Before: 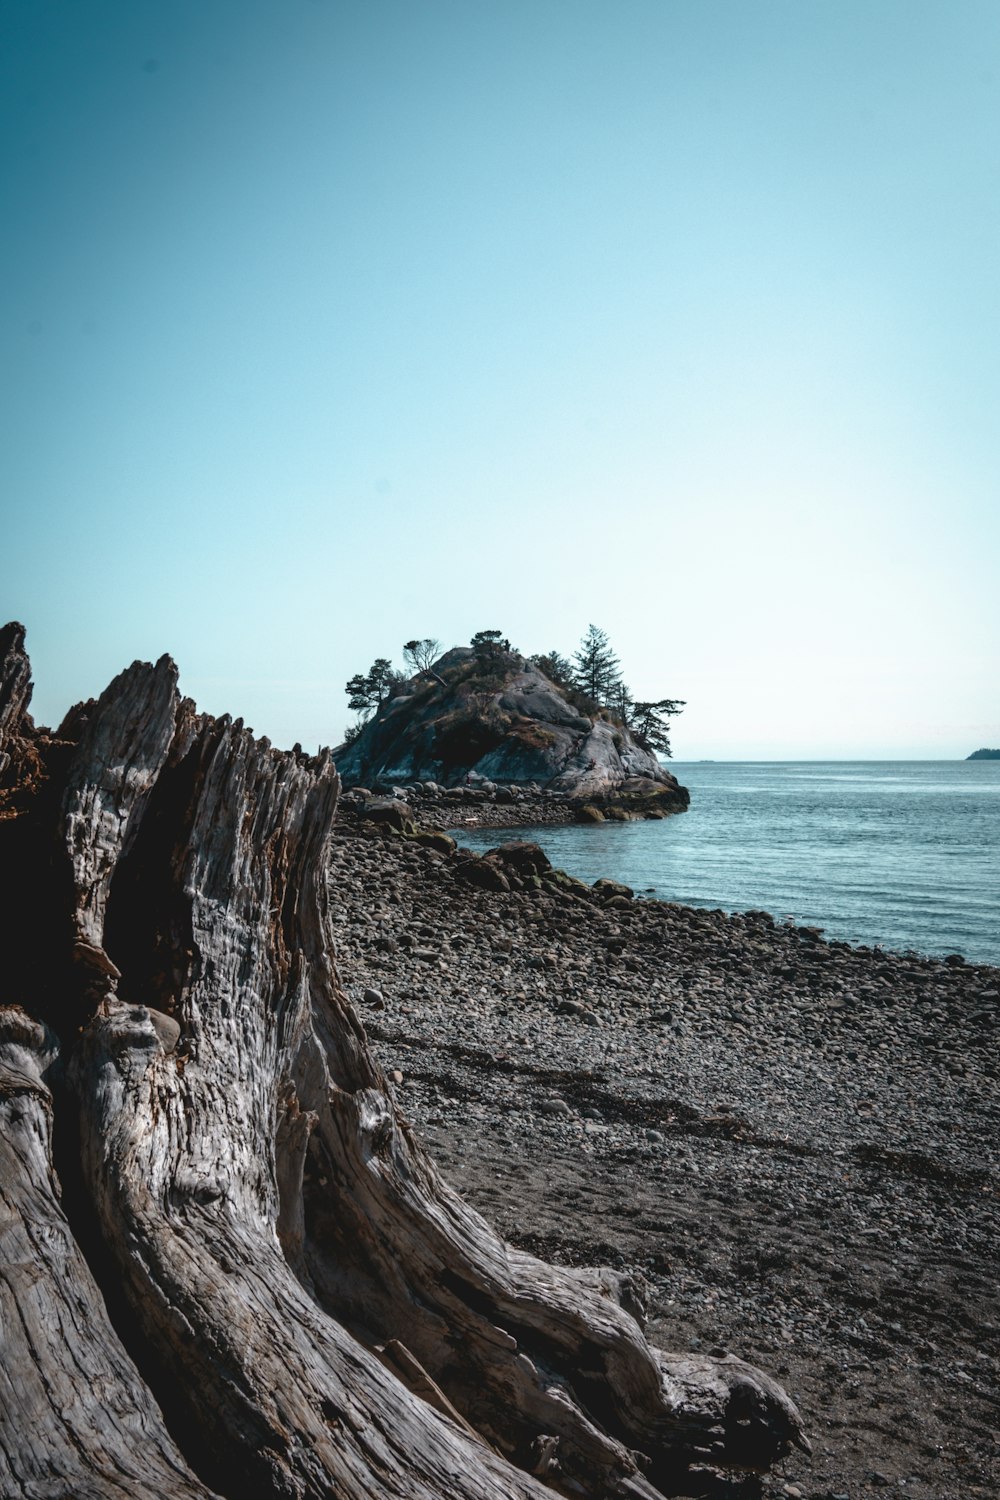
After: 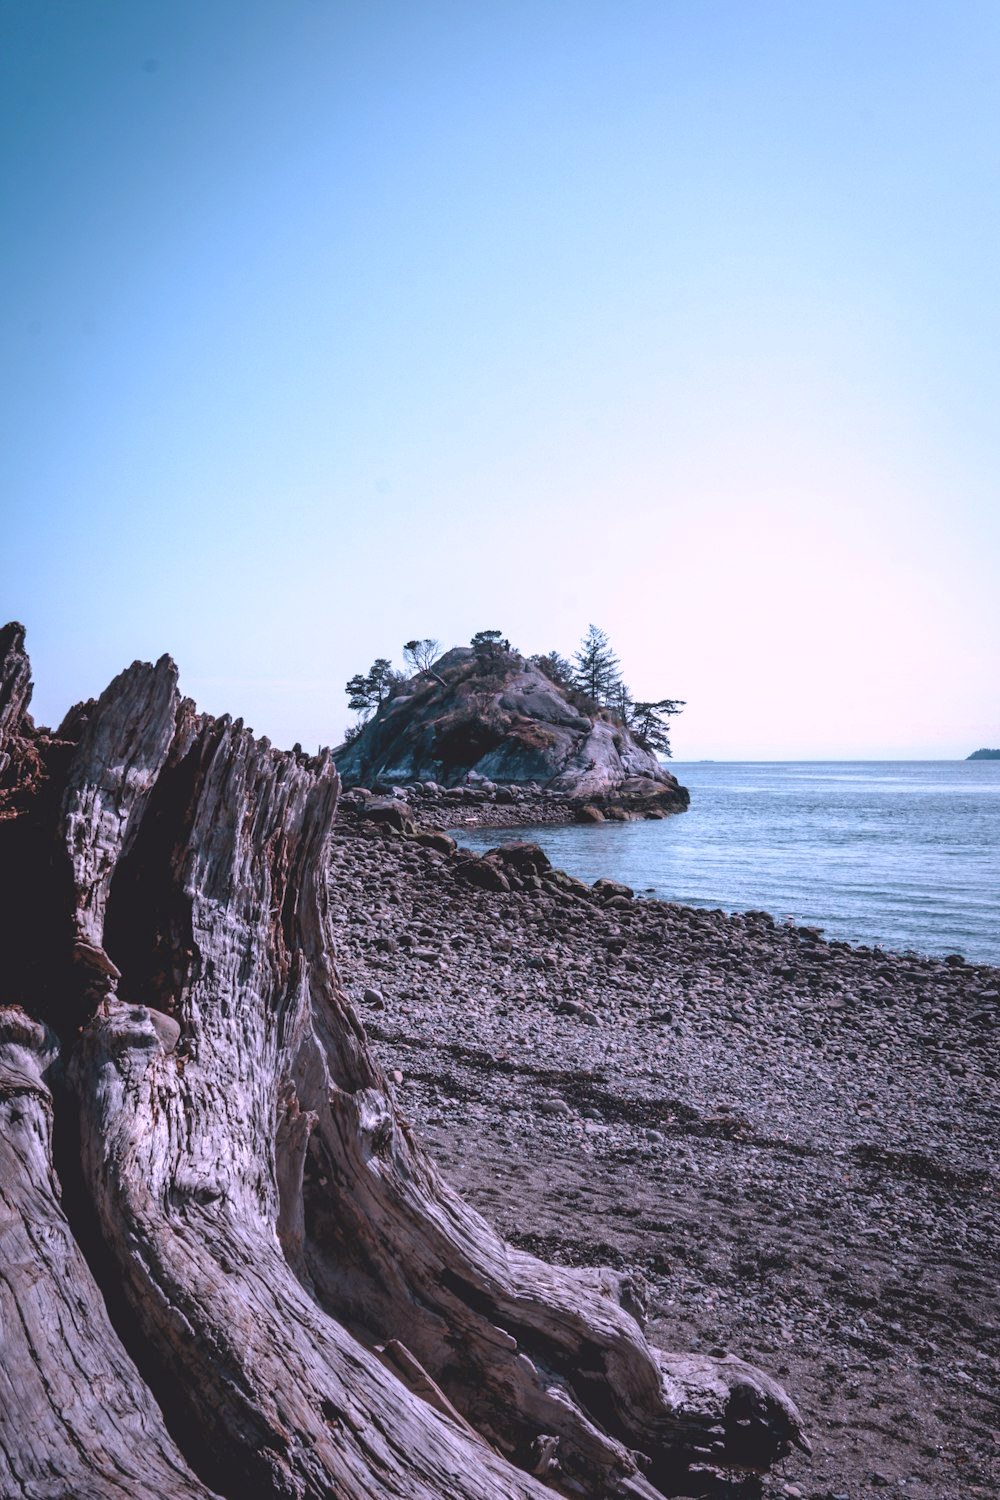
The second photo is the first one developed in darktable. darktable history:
color correction: highlights a* 15.16, highlights b* -24.36
contrast brightness saturation: brightness 0.137
